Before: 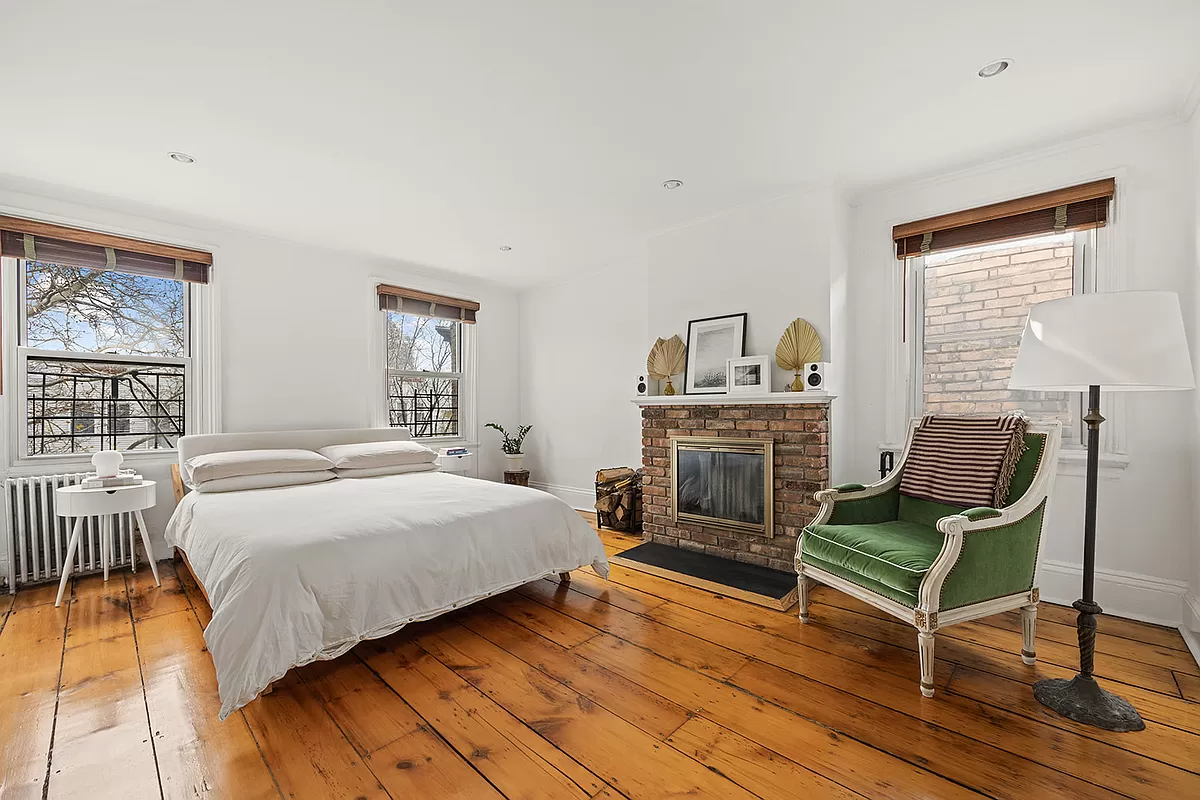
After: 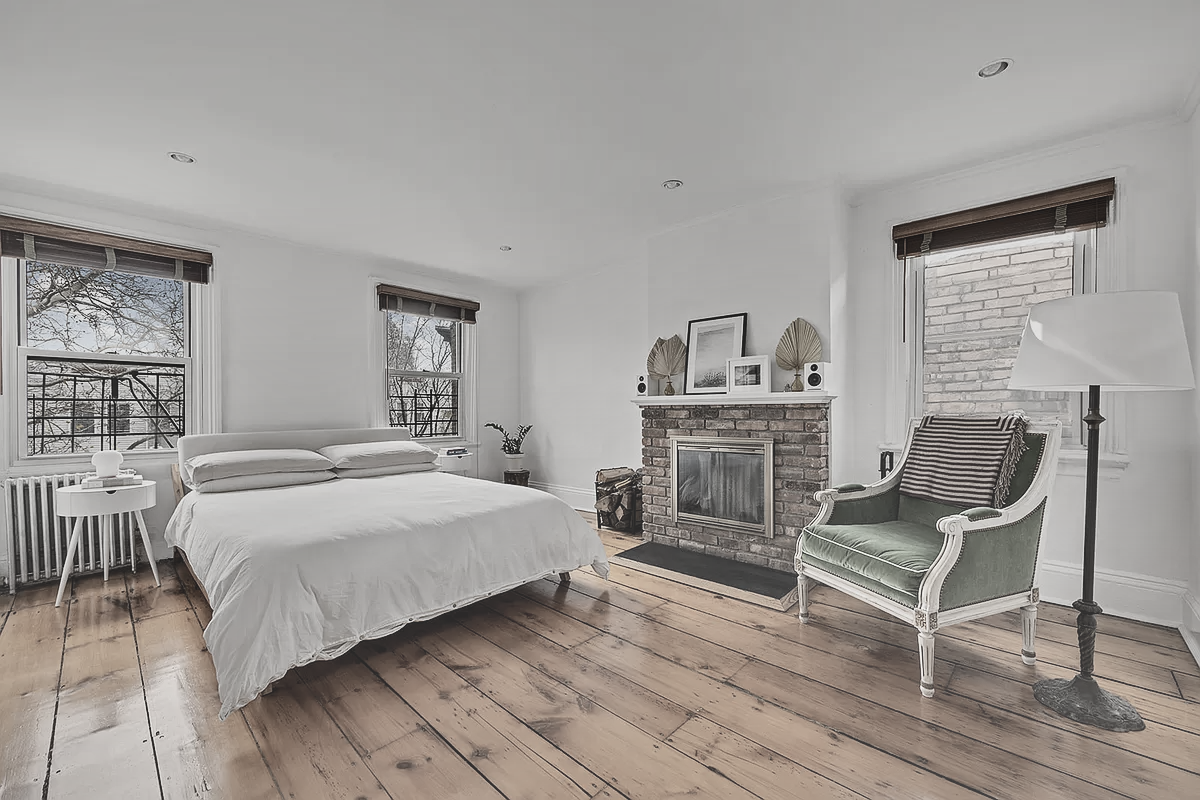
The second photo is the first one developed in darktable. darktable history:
local contrast: mode bilateral grid, contrast 25, coarseness 60, detail 151%, midtone range 0.2
contrast brightness saturation: contrast -0.32, brightness 0.75, saturation -0.78
shadows and highlights: radius 108.52, shadows 40.68, highlights -72.88, low approximation 0.01, soften with gaussian
